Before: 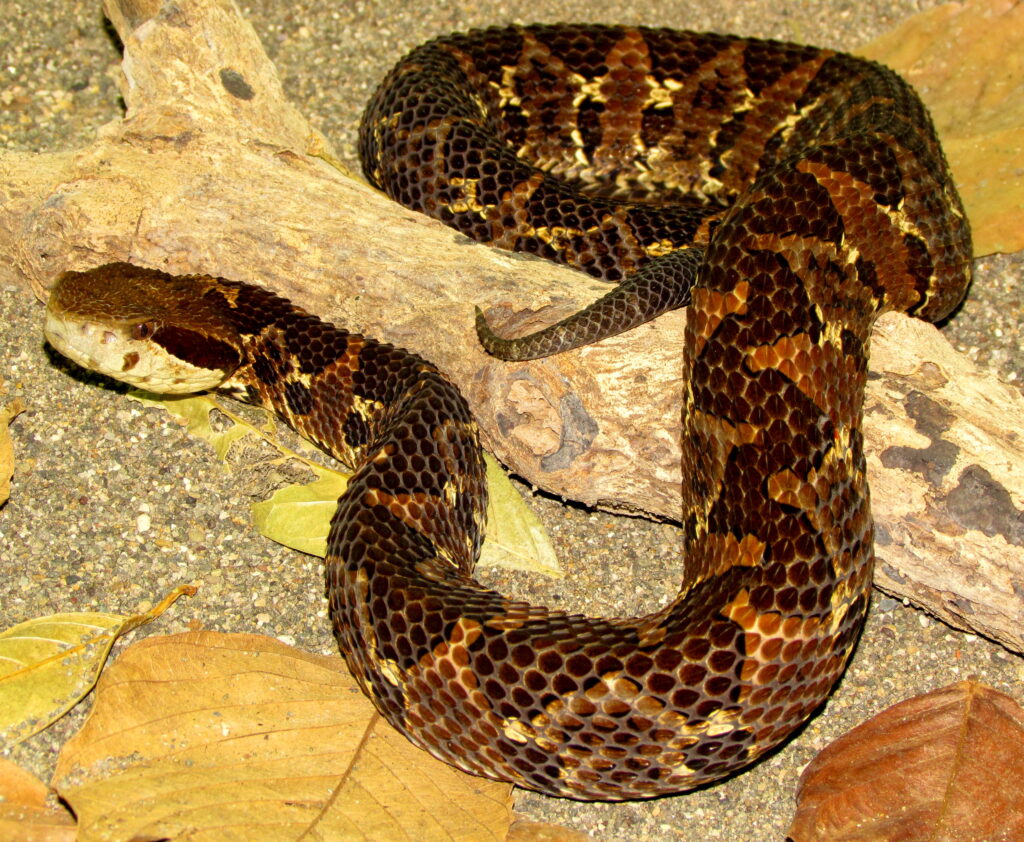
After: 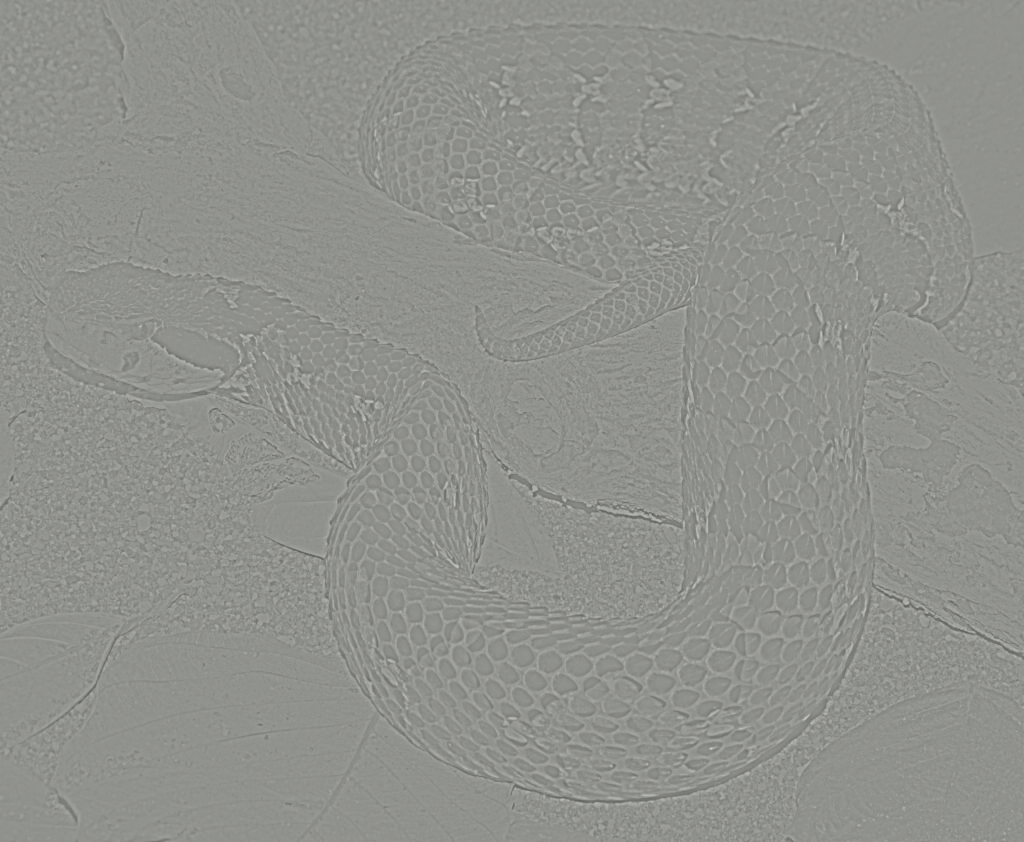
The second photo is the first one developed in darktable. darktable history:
highpass: sharpness 5.84%, contrast boost 8.44%
tone curve: curves: ch0 [(0, 0.023) (0.087, 0.065) (0.184, 0.168) (0.45, 0.54) (0.57, 0.683) (0.706, 0.841) (0.877, 0.948) (1, 0.984)]; ch1 [(0, 0) (0.388, 0.369) (0.447, 0.447) (0.505, 0.5) (0.534, 0.535) (0.563, 0.563) (0.579, 0.59) (0.644, 0.663) (1, 1)]; ch2 [(0, 0) (0.301, 0.259) (0.385, 0.395) (0.492, 0.496) (0.518, 0.537) (0.583, 0.605) (0.673, 0.667) (1, 1)], color space Lab, independent channels, preserve colors none
